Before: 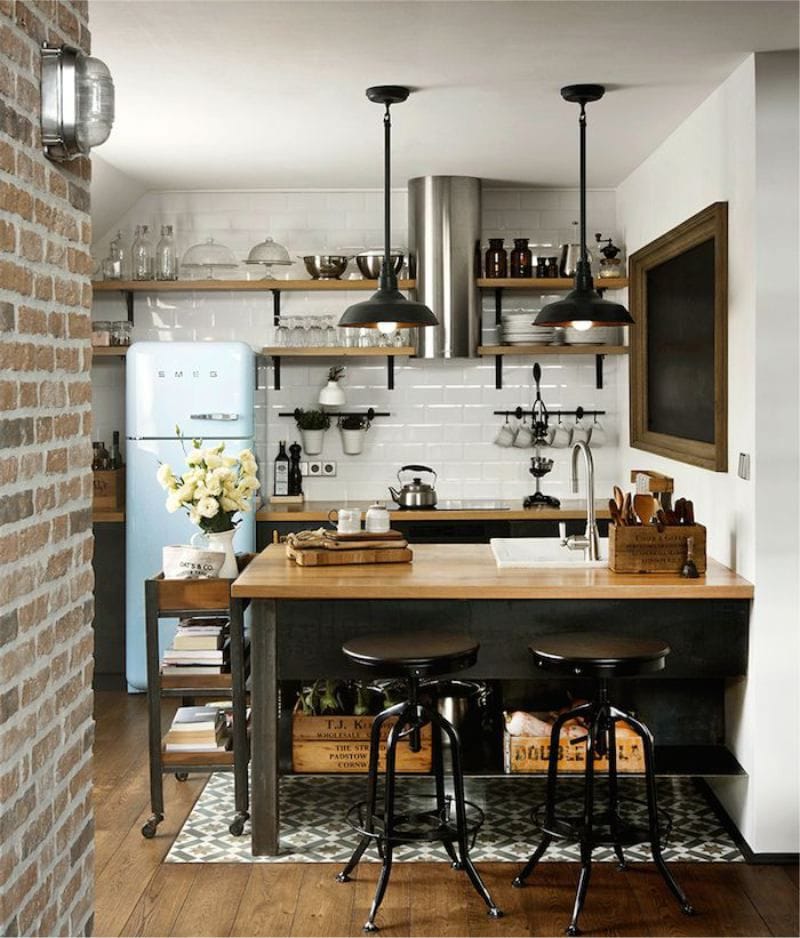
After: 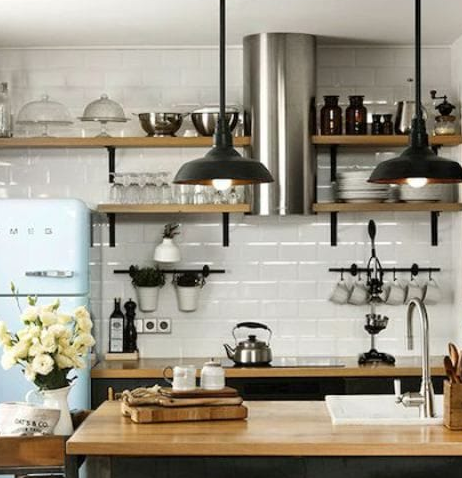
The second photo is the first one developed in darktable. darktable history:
crop: left 20.684%, top 15.247%, right 21.495%, bottom 33.754%
